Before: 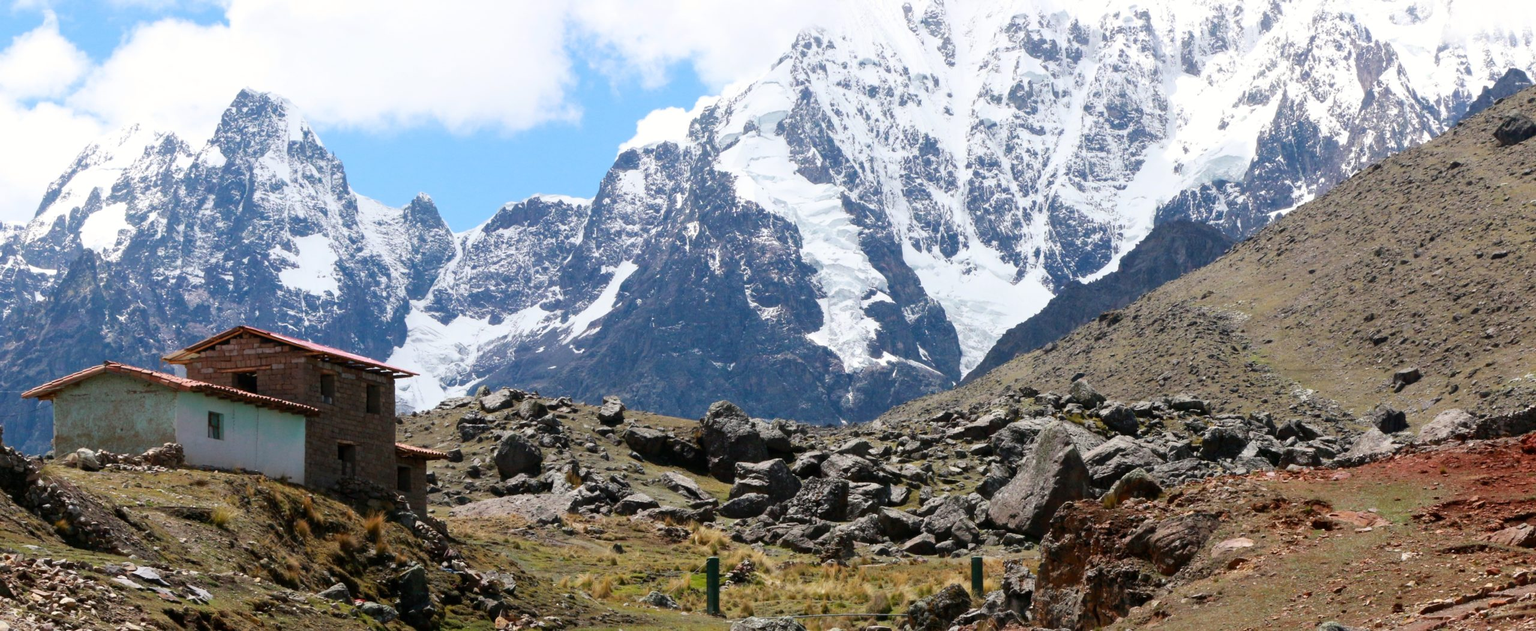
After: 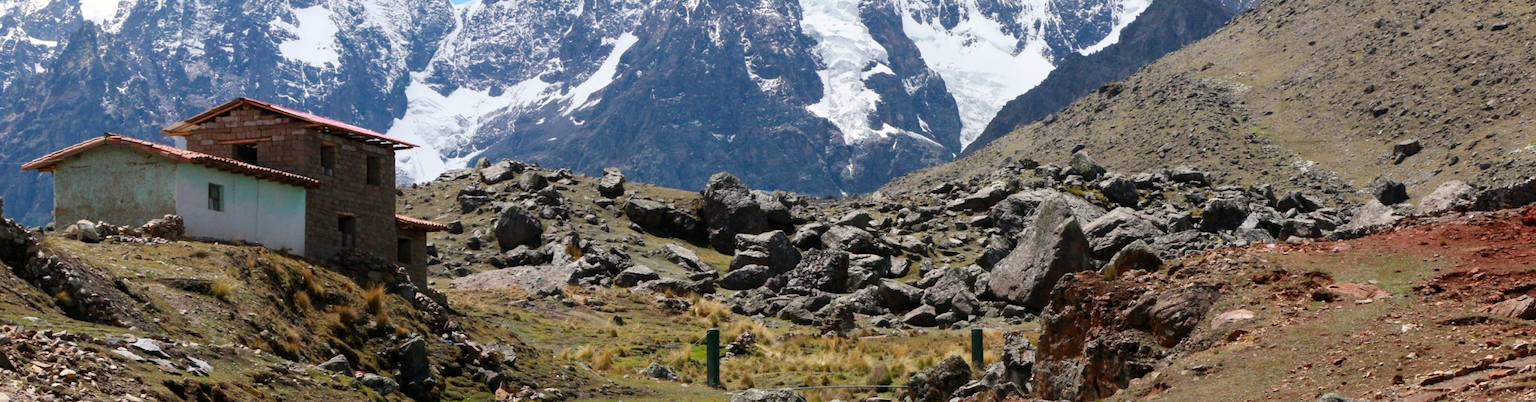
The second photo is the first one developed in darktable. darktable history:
crop and rotate: top 36.287%
